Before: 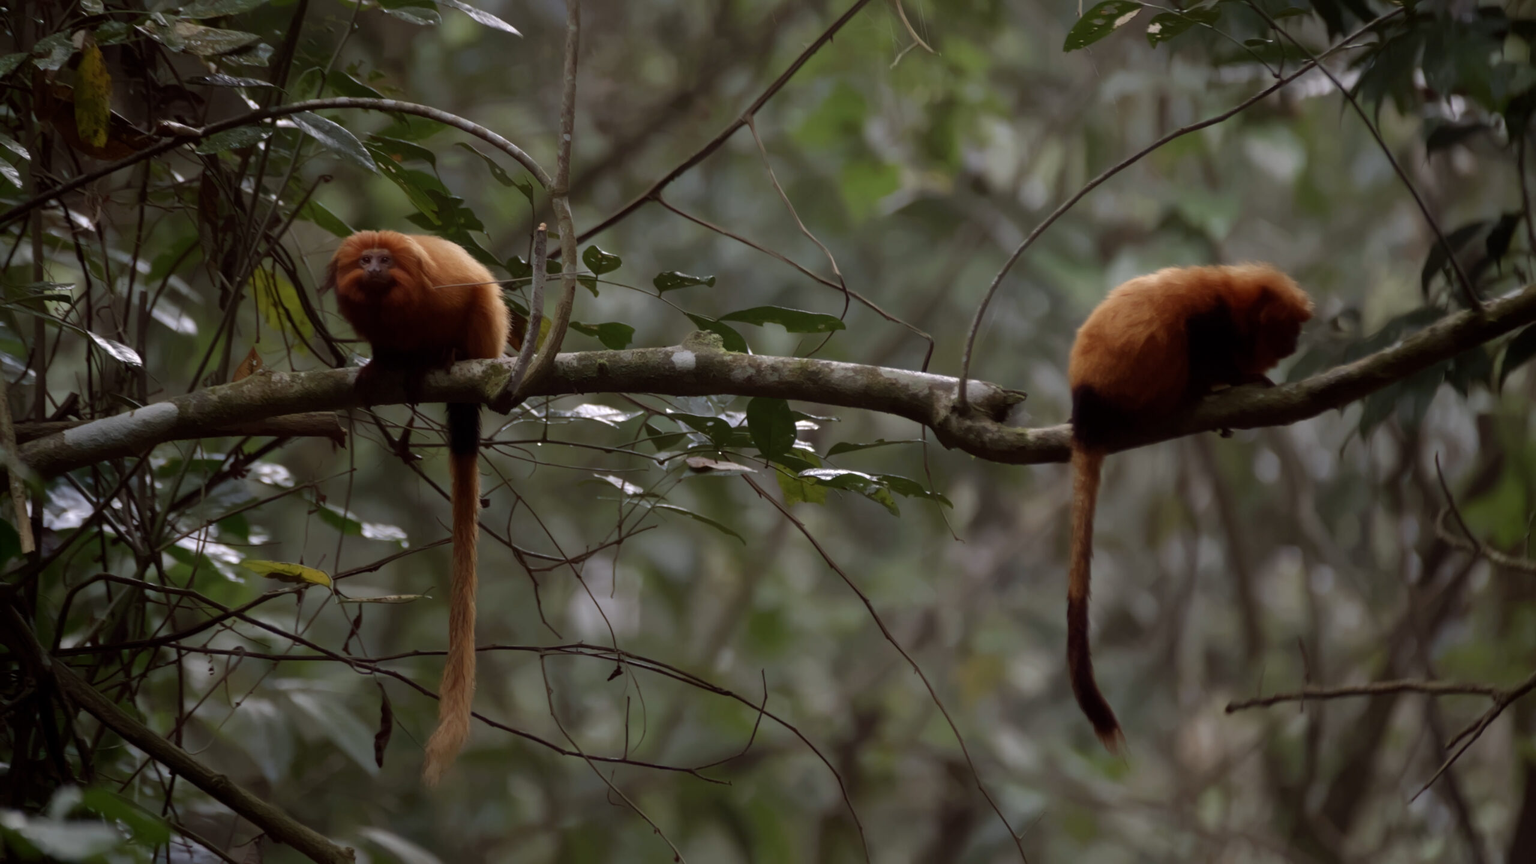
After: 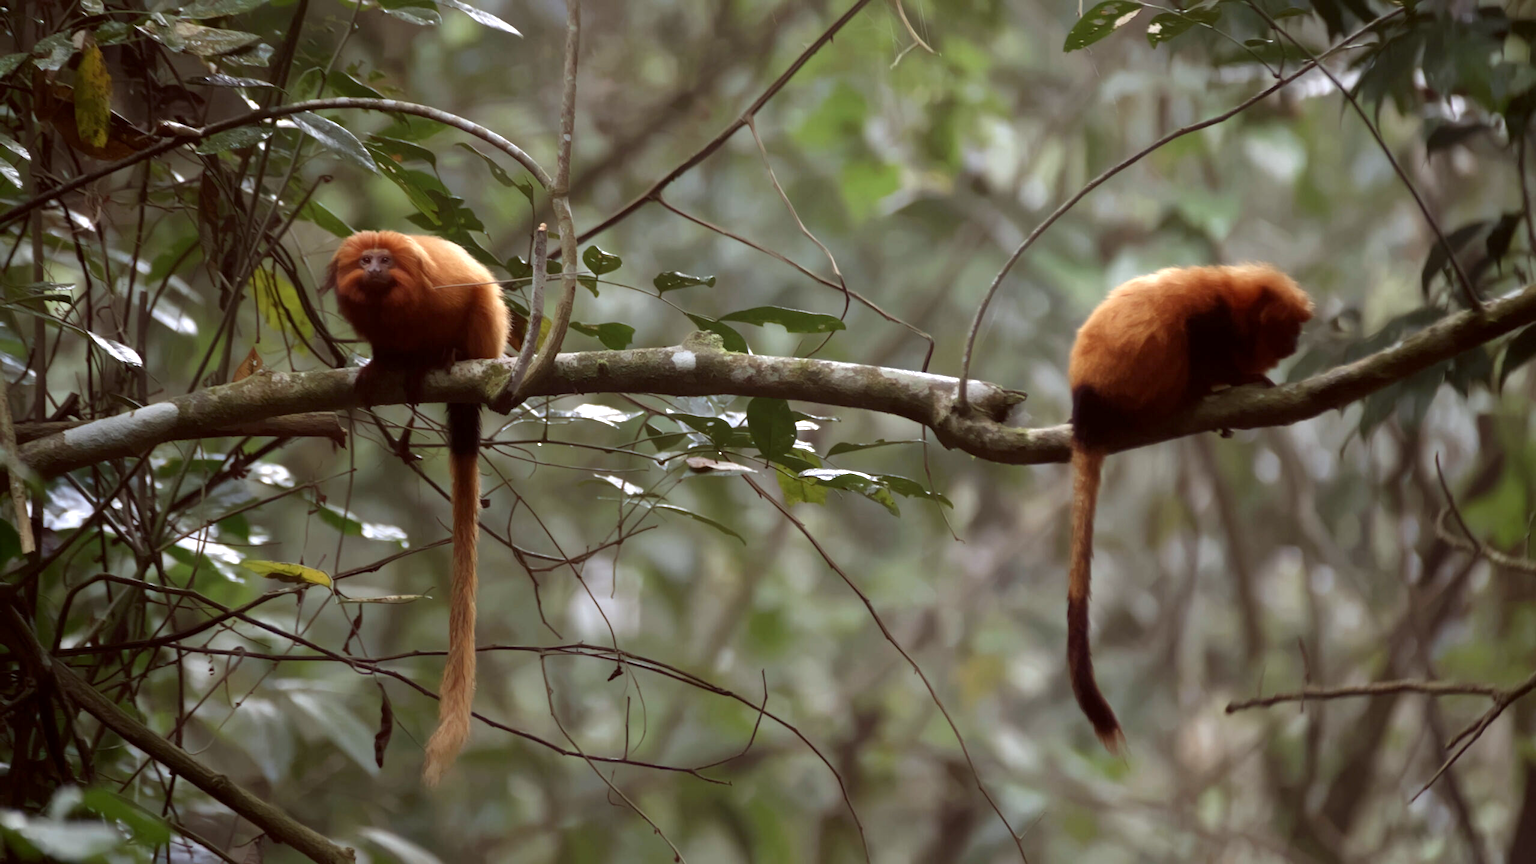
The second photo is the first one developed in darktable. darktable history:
exposure: black level correction 0, exposure 1.1 EV, compensate highlight preservation false
color correction: highlights a* -2.73, highlights b* -2.09, shadows a* 2.41, shadows b* 2.73
